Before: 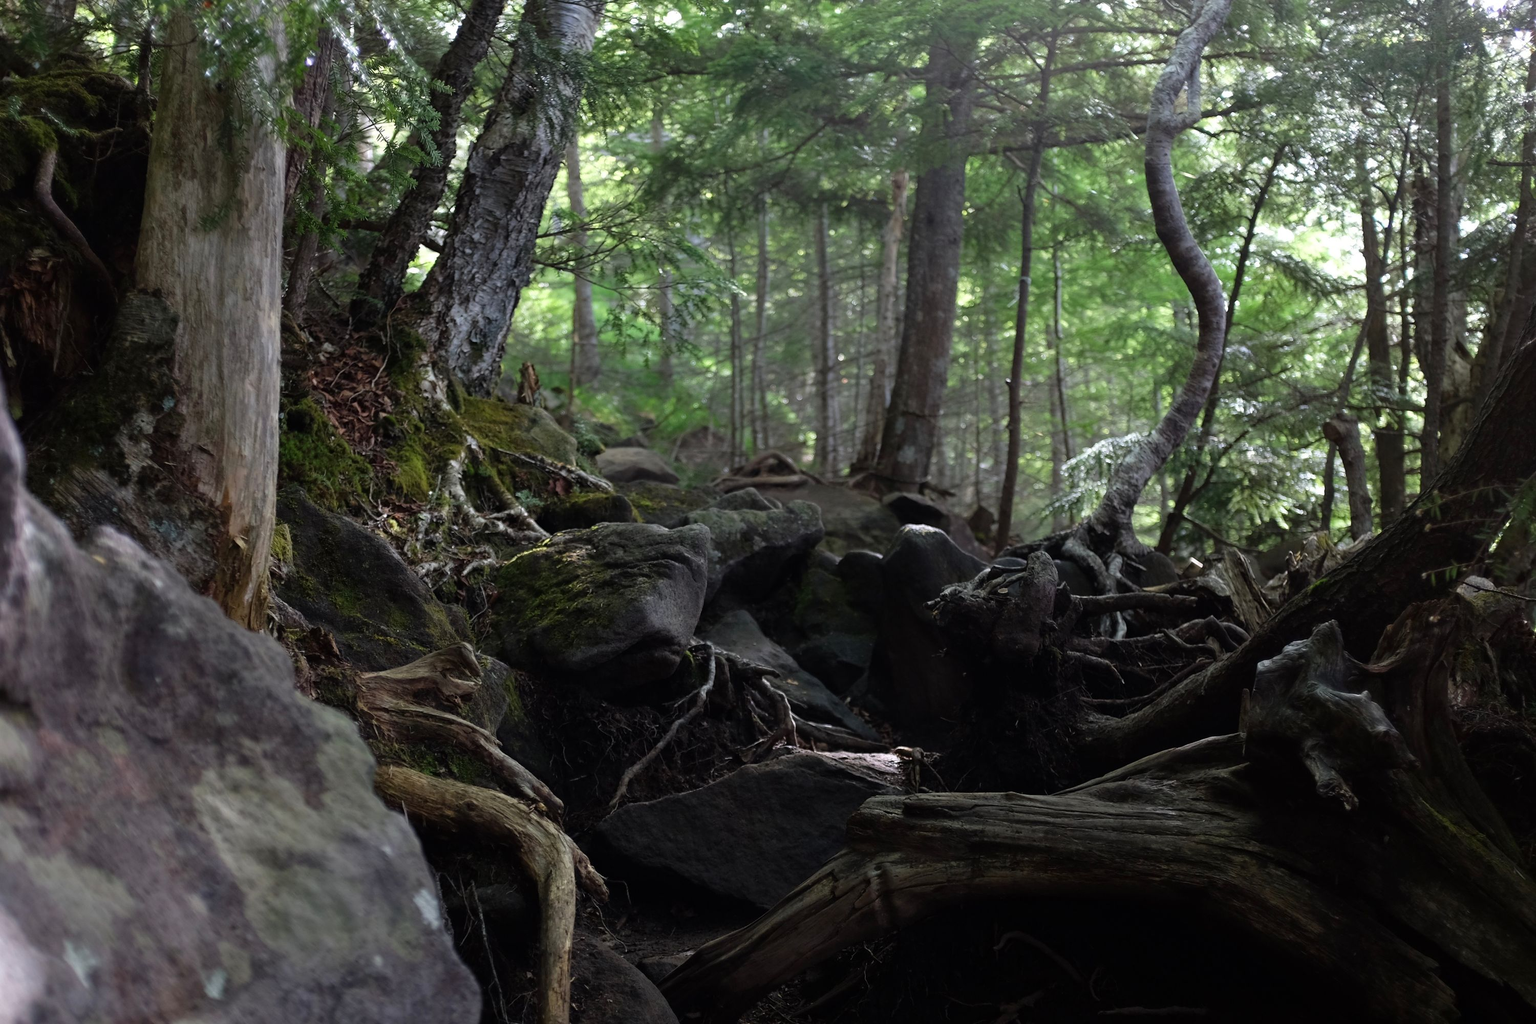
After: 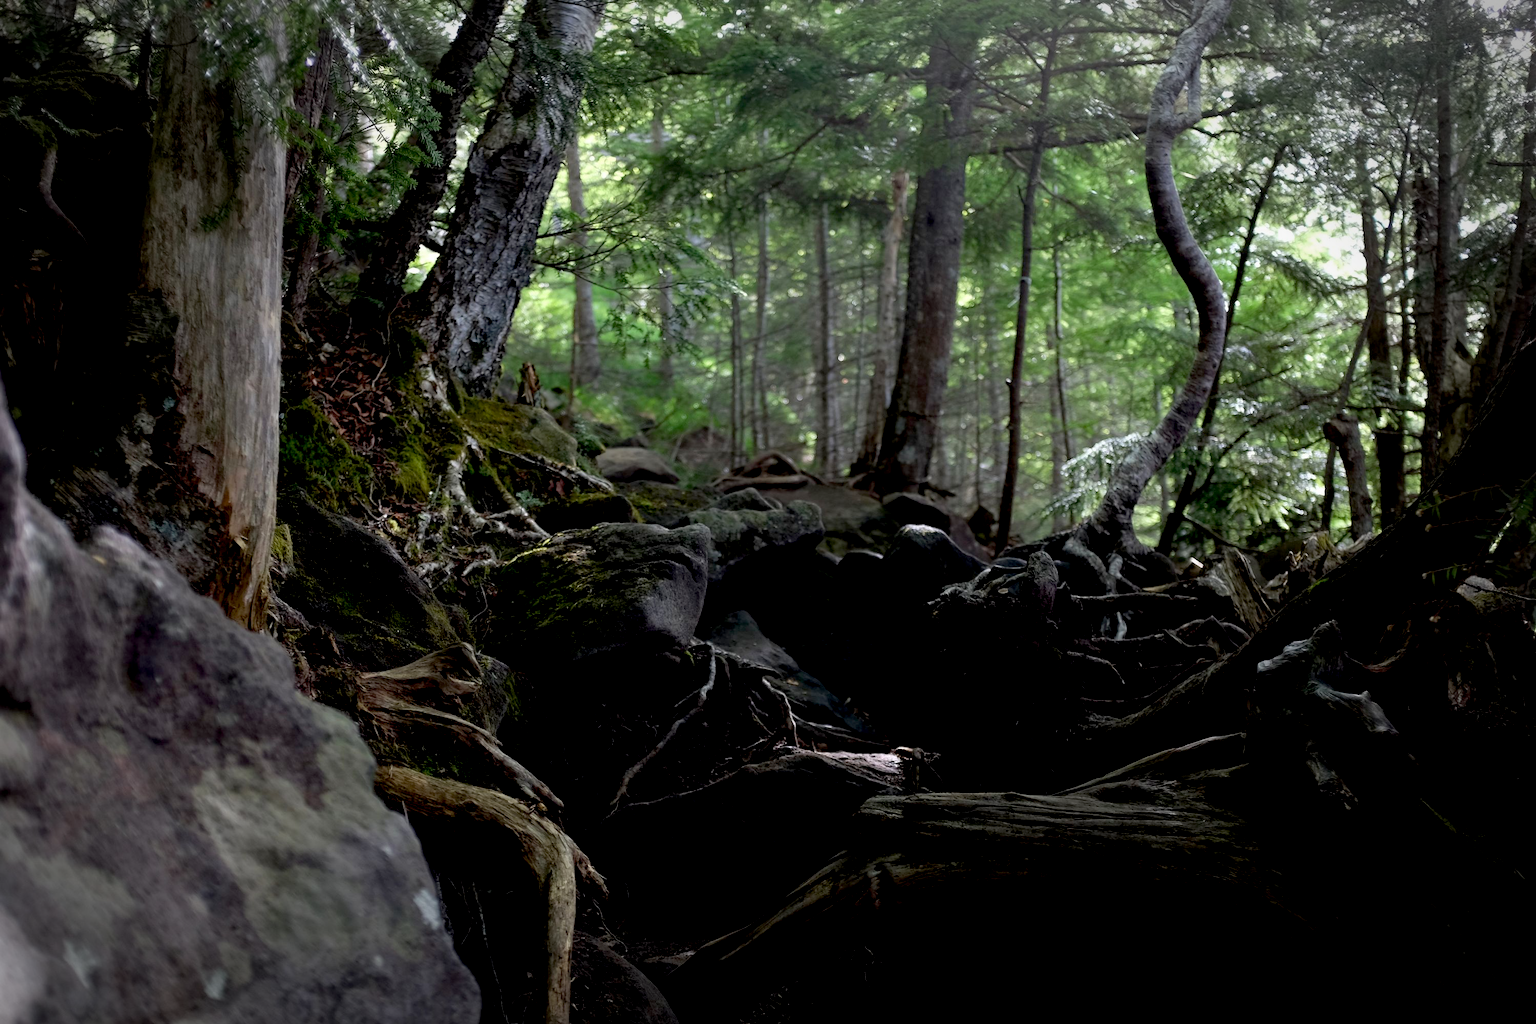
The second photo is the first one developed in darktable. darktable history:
exposure: black level correction 0.017, exposure -0.008 EV, compensate highlight preservation false
vignetting: brightness -0.527, saturation -0.508, automatic ratio true
